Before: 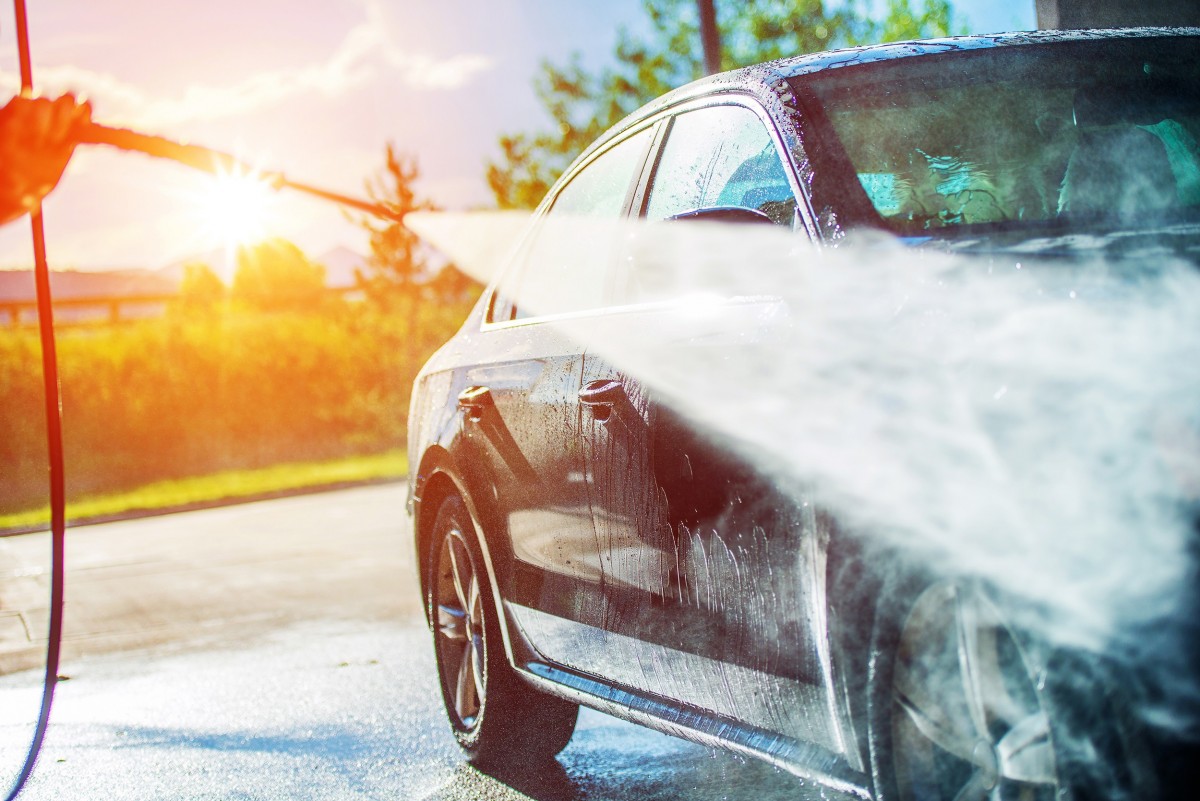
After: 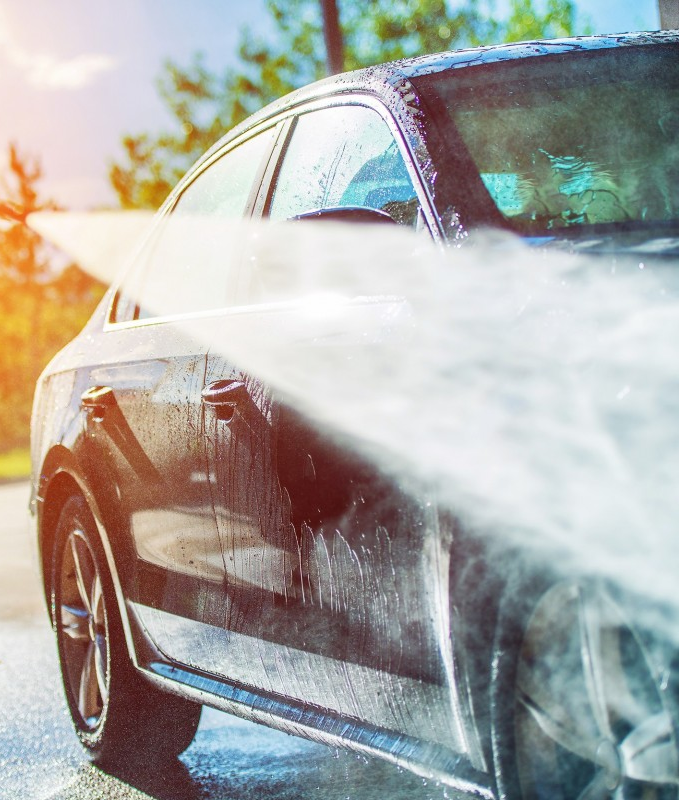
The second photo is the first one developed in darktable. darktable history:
crop: left 31.458%, top 0%, right 11.876%
